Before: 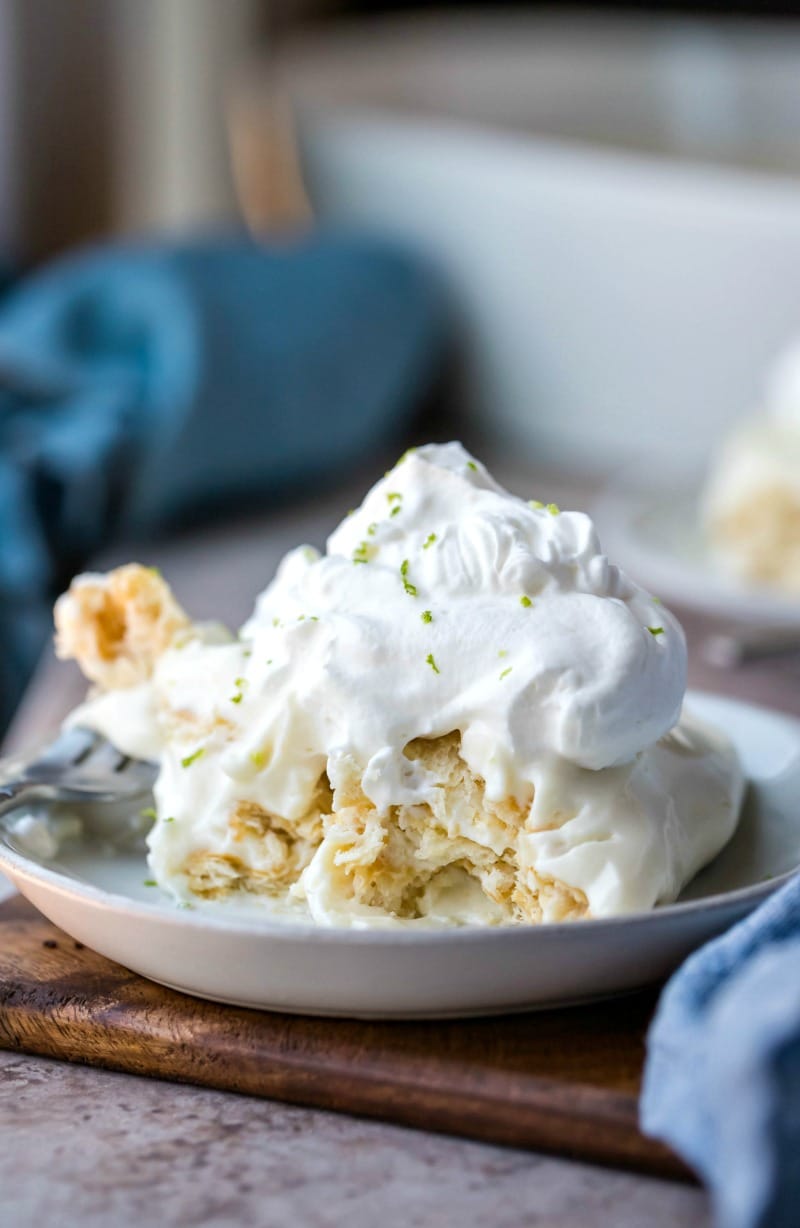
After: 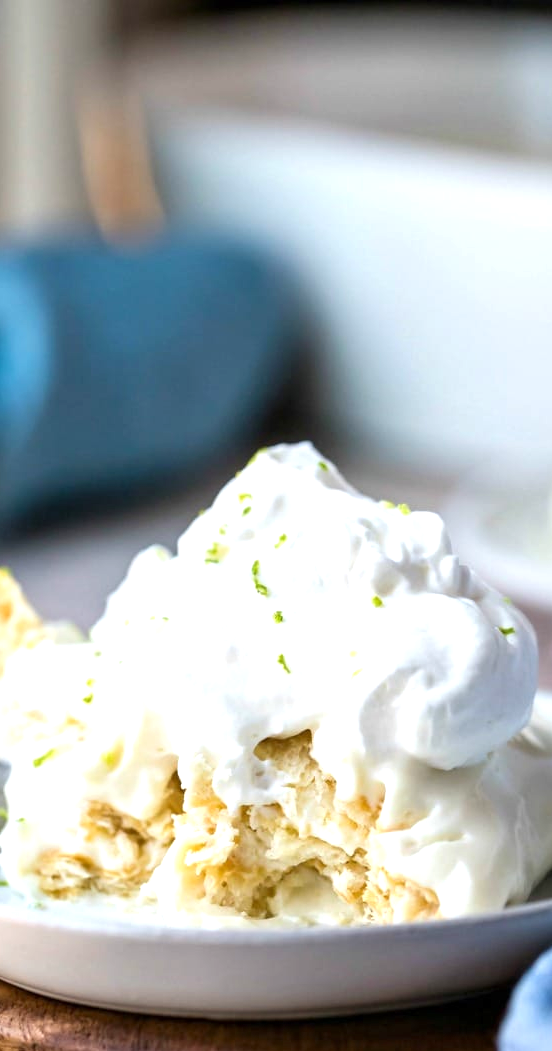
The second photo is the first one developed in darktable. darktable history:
exposure: exposure 0.645 EV, compensate highlight preservation false
shadows and highlights: radius 329.71, shadows 53.95, highlights -99.61, compress 94.43%, soften with gaussian
crop: left 18.637%, right 12.309%, bottom 14.358%
